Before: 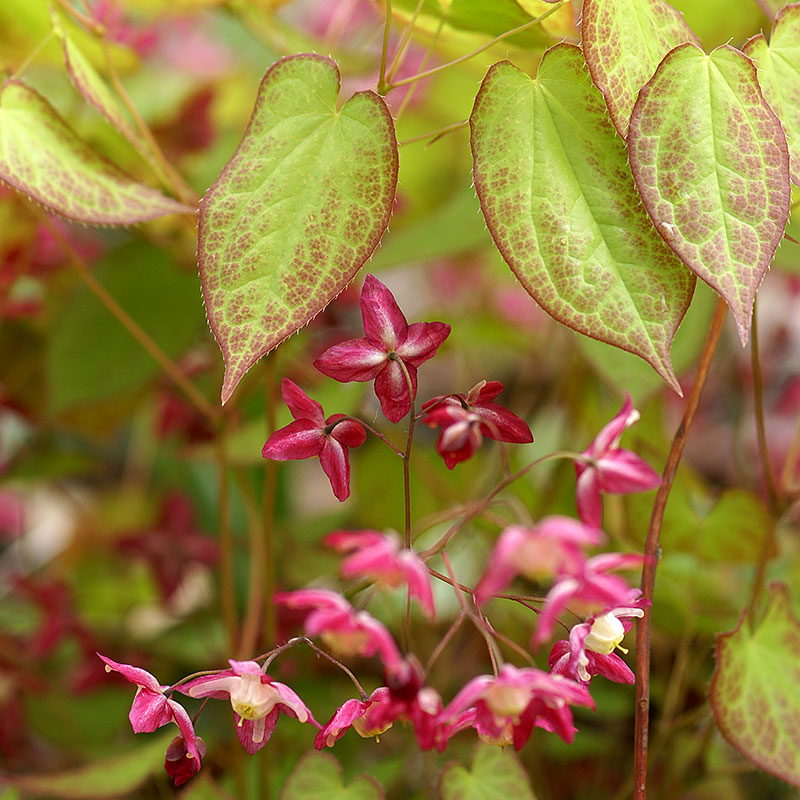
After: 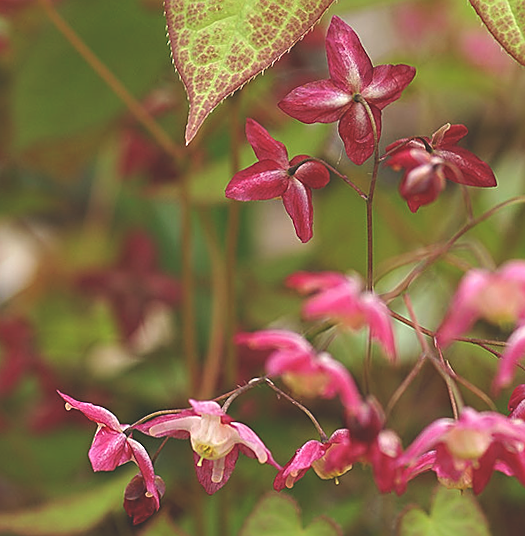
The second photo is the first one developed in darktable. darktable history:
sharpen: on, module defaults
exposure: black level correction -0.028, compensate highlight preservation false
crop and rotate: angle -0.798°, left 3.872%, top 32.019%, right 29.561%
